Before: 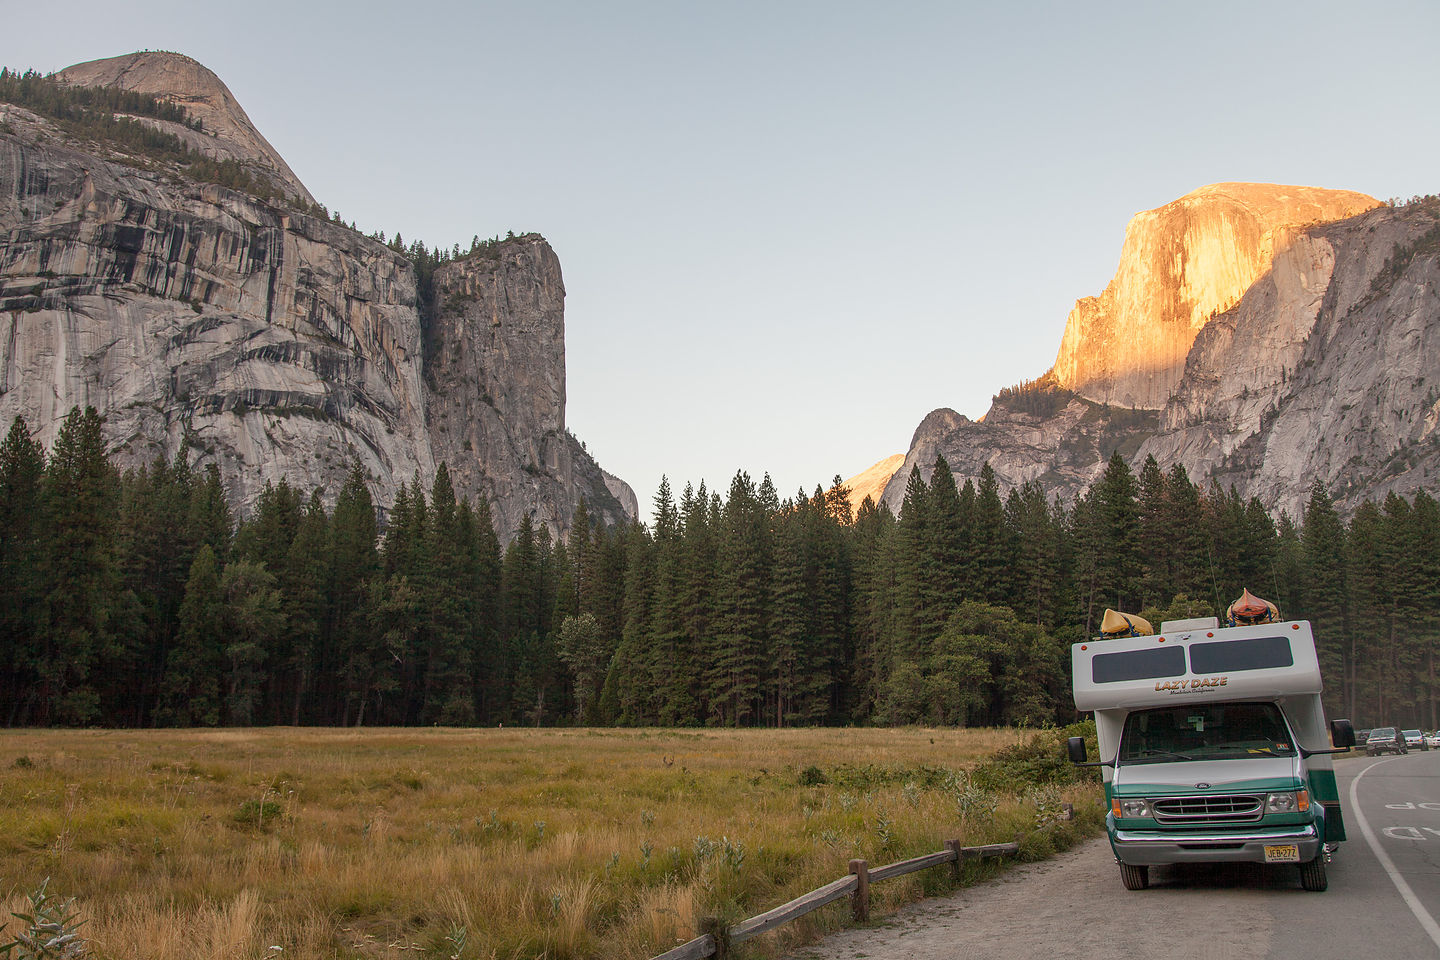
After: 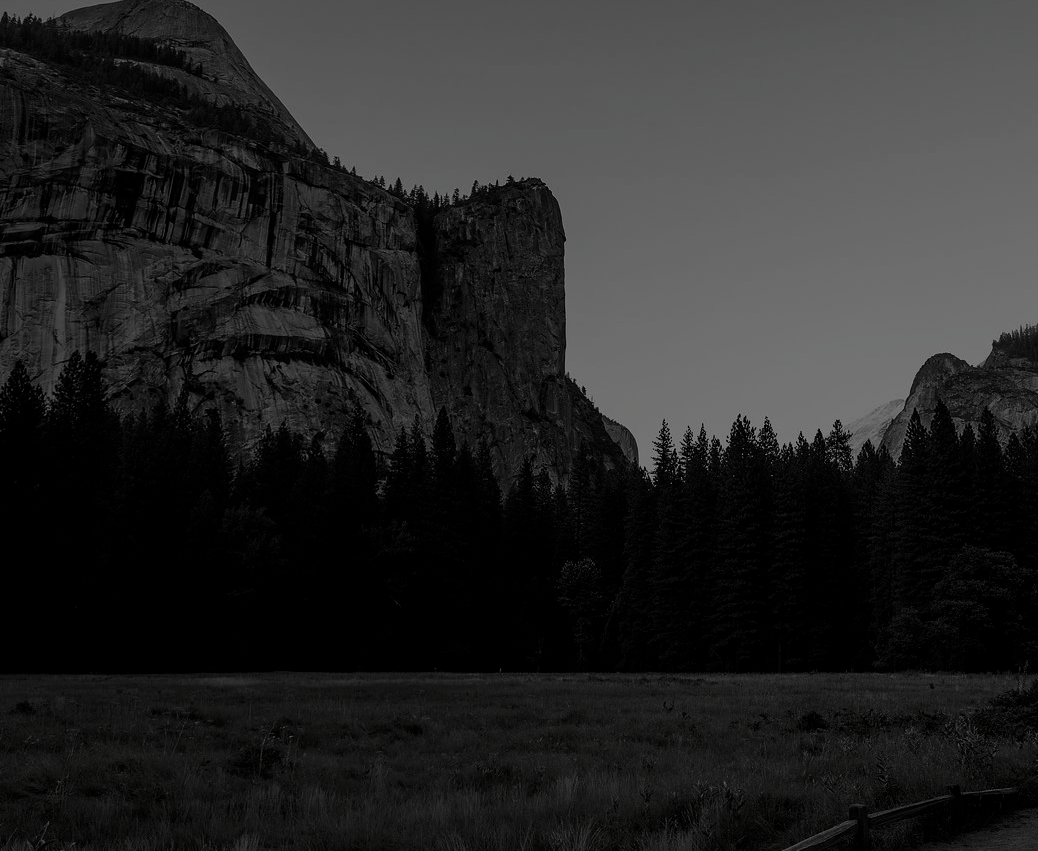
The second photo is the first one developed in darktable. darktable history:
contrast brightness saturation: contrast 0.016, brightness -0.987, saturation -0.992
crop: top 5.806%, right 27.905%, bottom 5.548%
filmic rgb: black relative exposure -6.05 EV, white relative exposure 6.94 EV, threshold 2.94 EV, structure ↔ texture 99.27%, hardness 2.25, iterations of high-quality reconstruction 10, enable highlight reconstruction true
